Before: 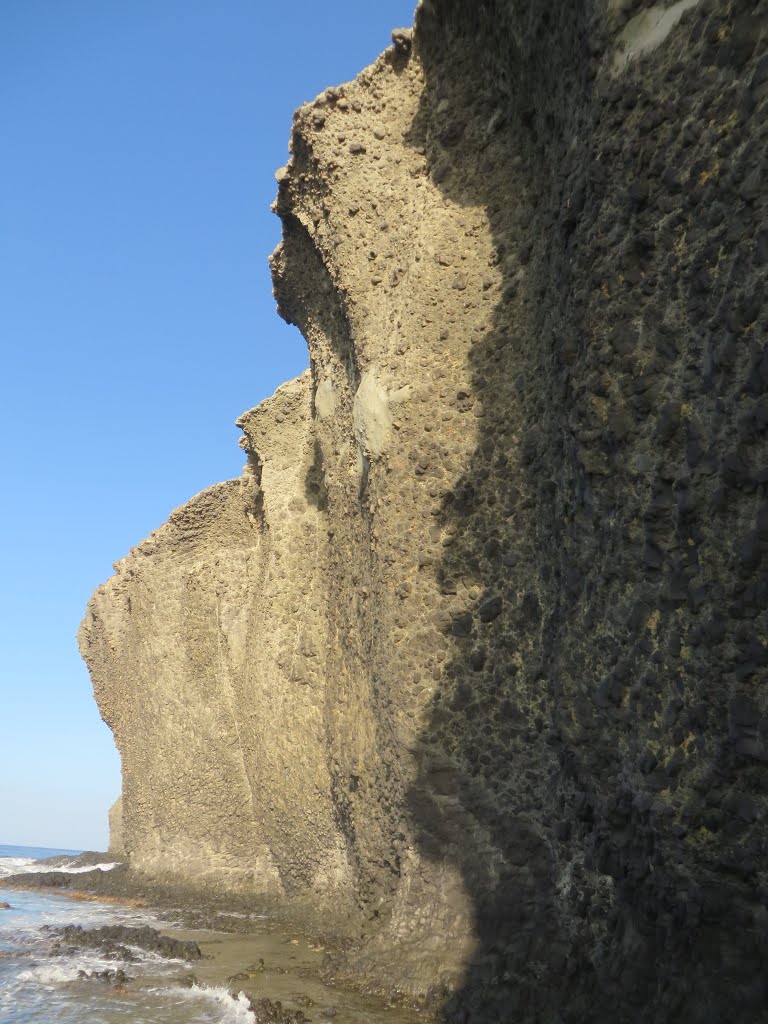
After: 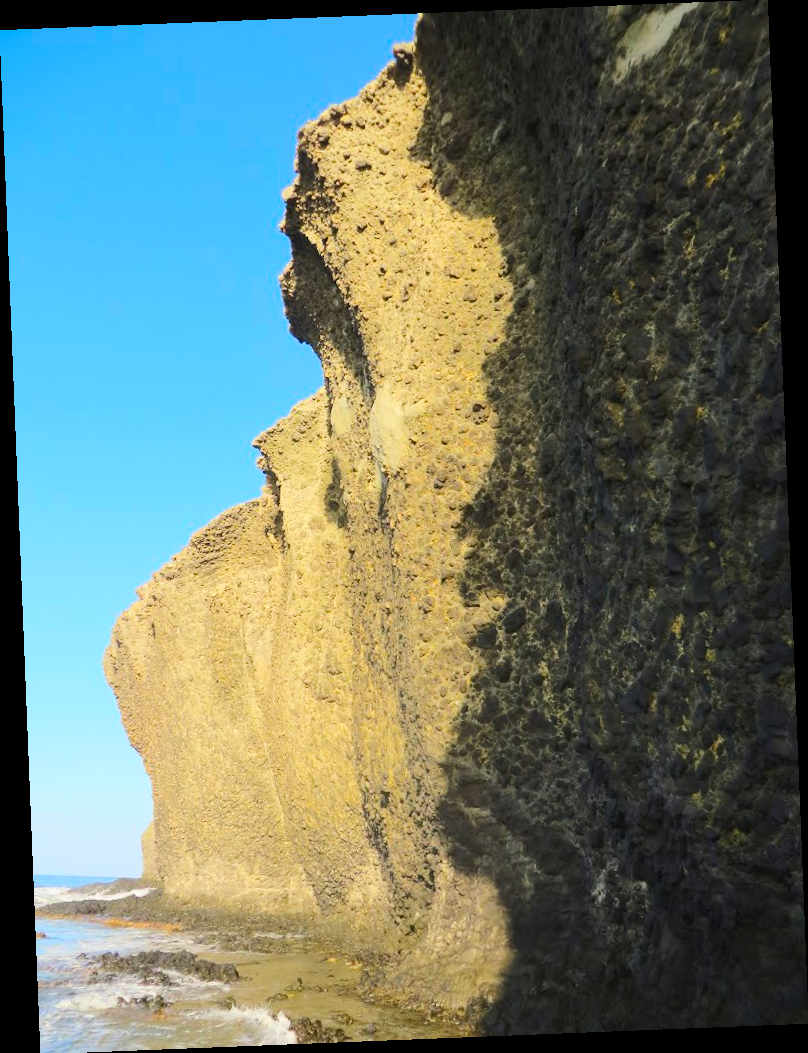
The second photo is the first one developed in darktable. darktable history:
color balance rgb: linear chroma grading › global chroma 15%, perceptual saturation grading › global saturation 30%
rotate and perspective: rotation -2.29°, automatic cropping off
rgb curve: curves: ch0 [(0, 0) (0.284, 0.292) (0.505, 0.644) (1, 1)], compensate middle gray true
